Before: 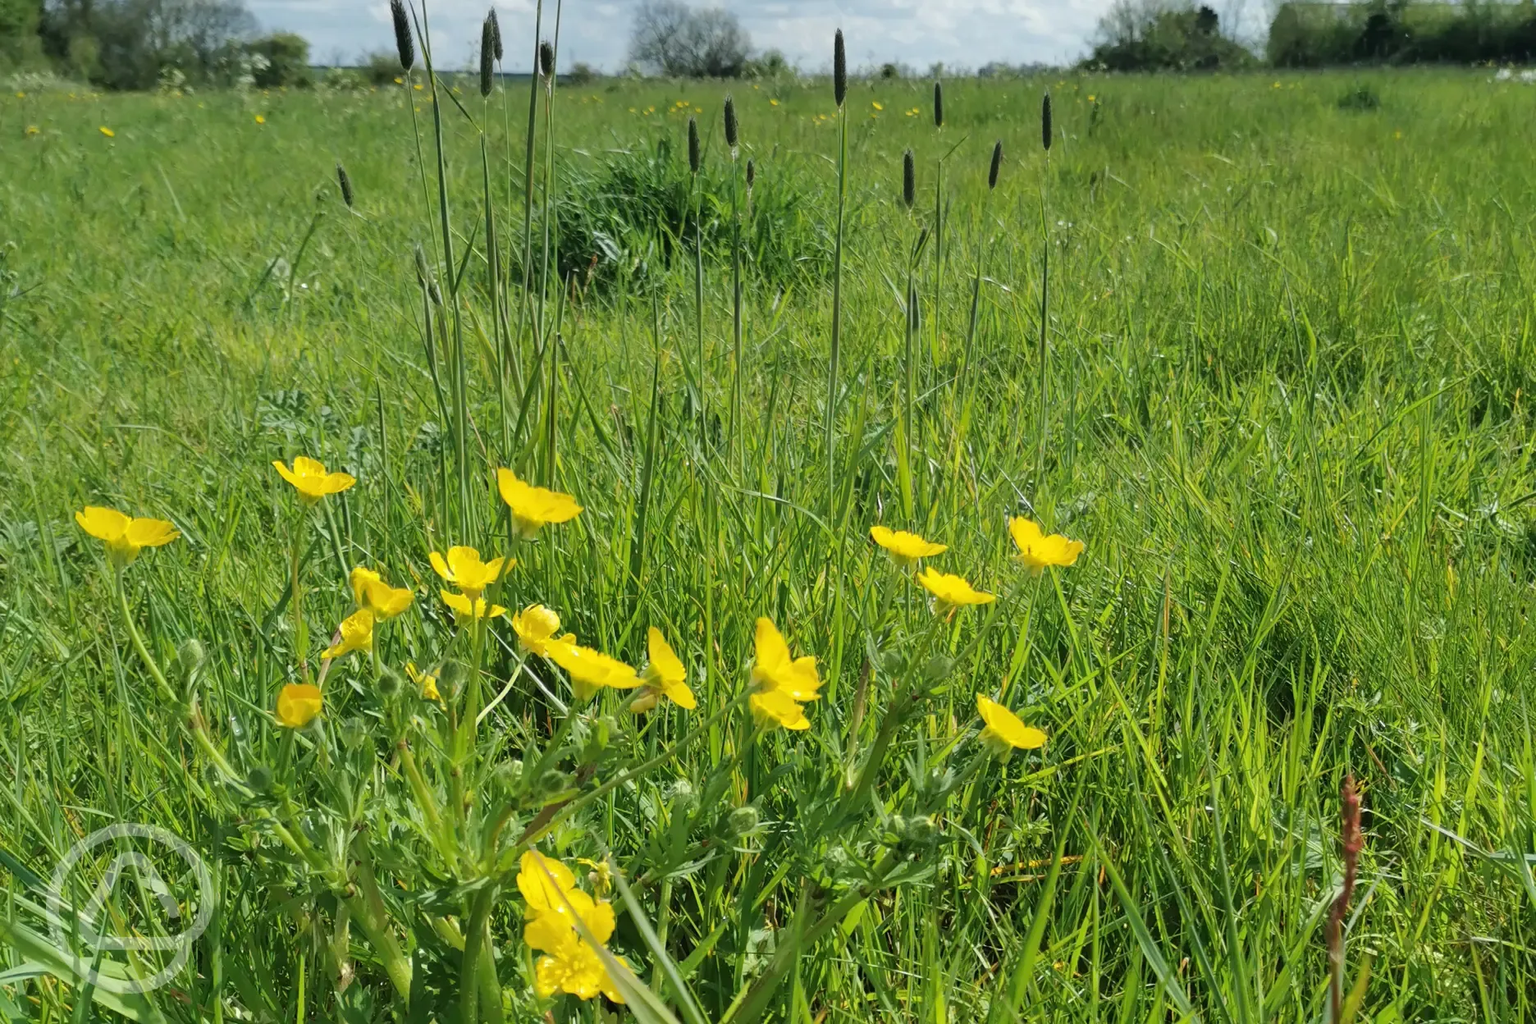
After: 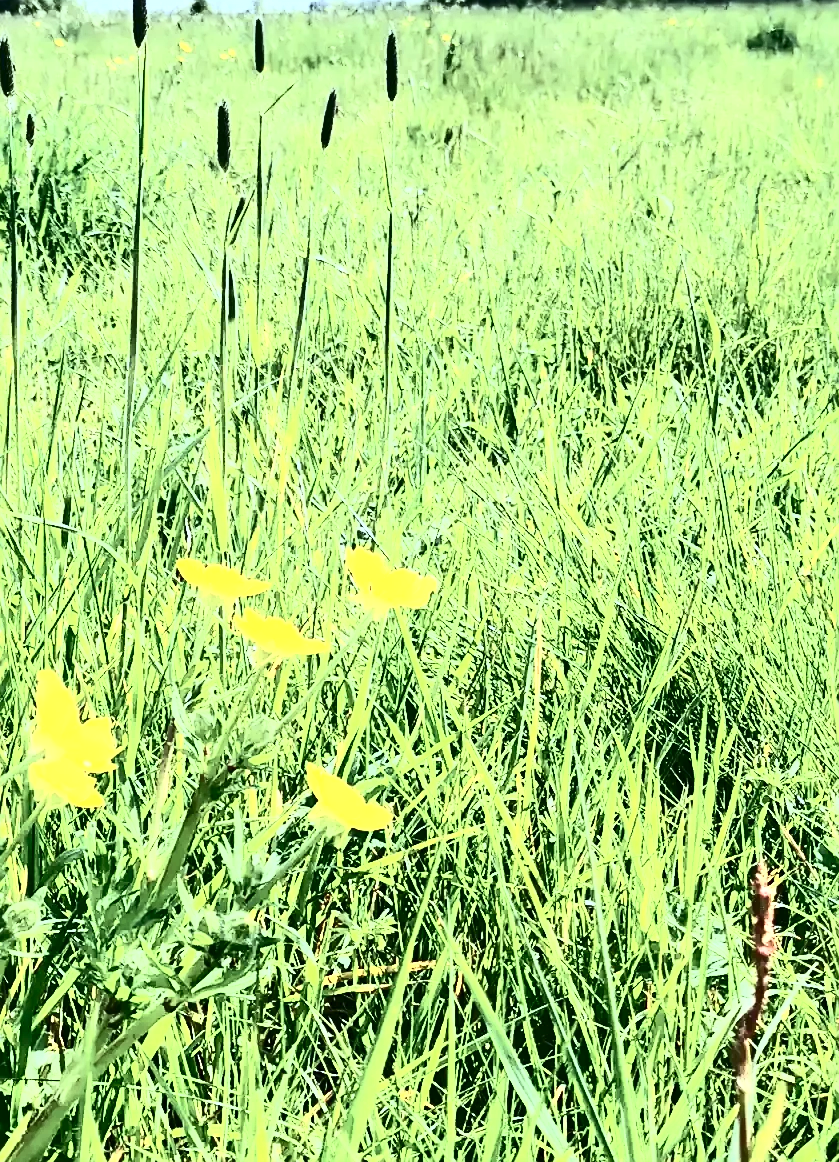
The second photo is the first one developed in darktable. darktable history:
color zones: curves: ch0 [(0, 0.558) (0.143, 0.559) (0.286, 0.529) (0.429, 0.505) (0.571, 0.5) (0.714, 0.5) (0.857, 0.5) (1, 0.558)]; ch1 [(0, 0.469) (0.01, 0.469) (0.12, 0.446) (0.248, 0.469) (0.5, 0.5) (0.748, 0.5) (0.99, 0.469) (1, 0.469)]
color calibration: illuminant custom, x 0.368, y 0.373, temperature 4347.58 K
crop: left 47.236%, top 6.63%, right 7.919%
contrast brightness saturation: contrast 0.935, brightness 0.193
sharpen: on, module defaults
exposure: black level correction 0, exposure 0.838 EV, compensate exposure bias true, compensate highlight preservation false
